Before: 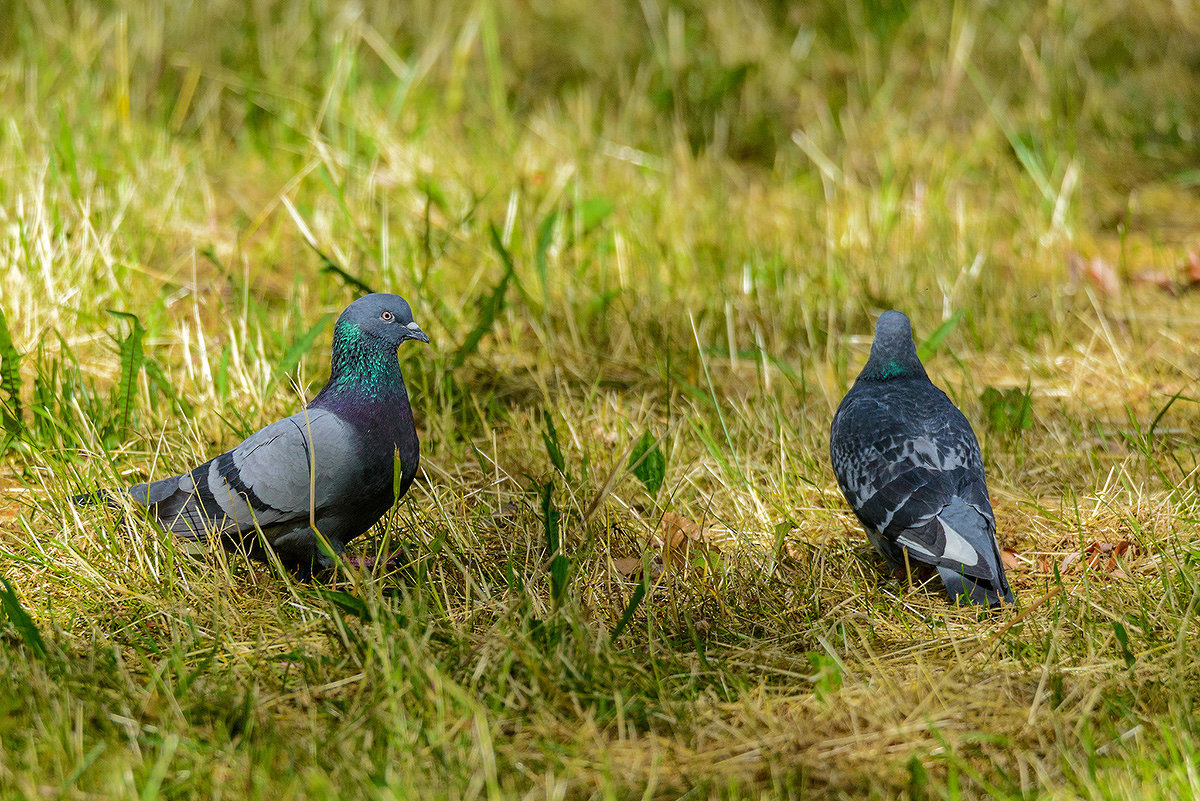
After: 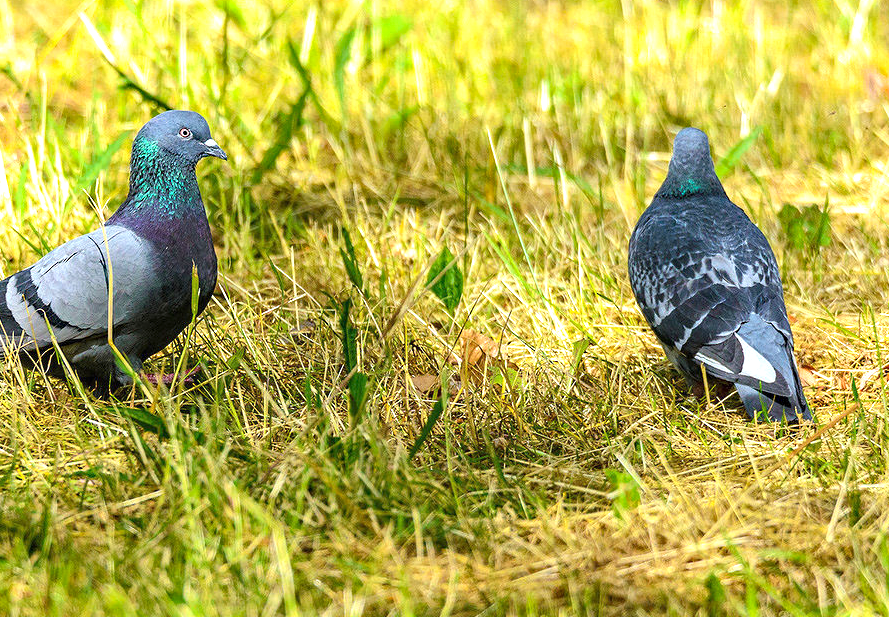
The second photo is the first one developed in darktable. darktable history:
crop: left 16.834%, top 22.884%, right 9.033%
haze removal: compatibility mode true, adaptive false
exposure: black level correction 0, exposure 1.096 EV, compensate exposure bias true, compensate highlight preservation false
